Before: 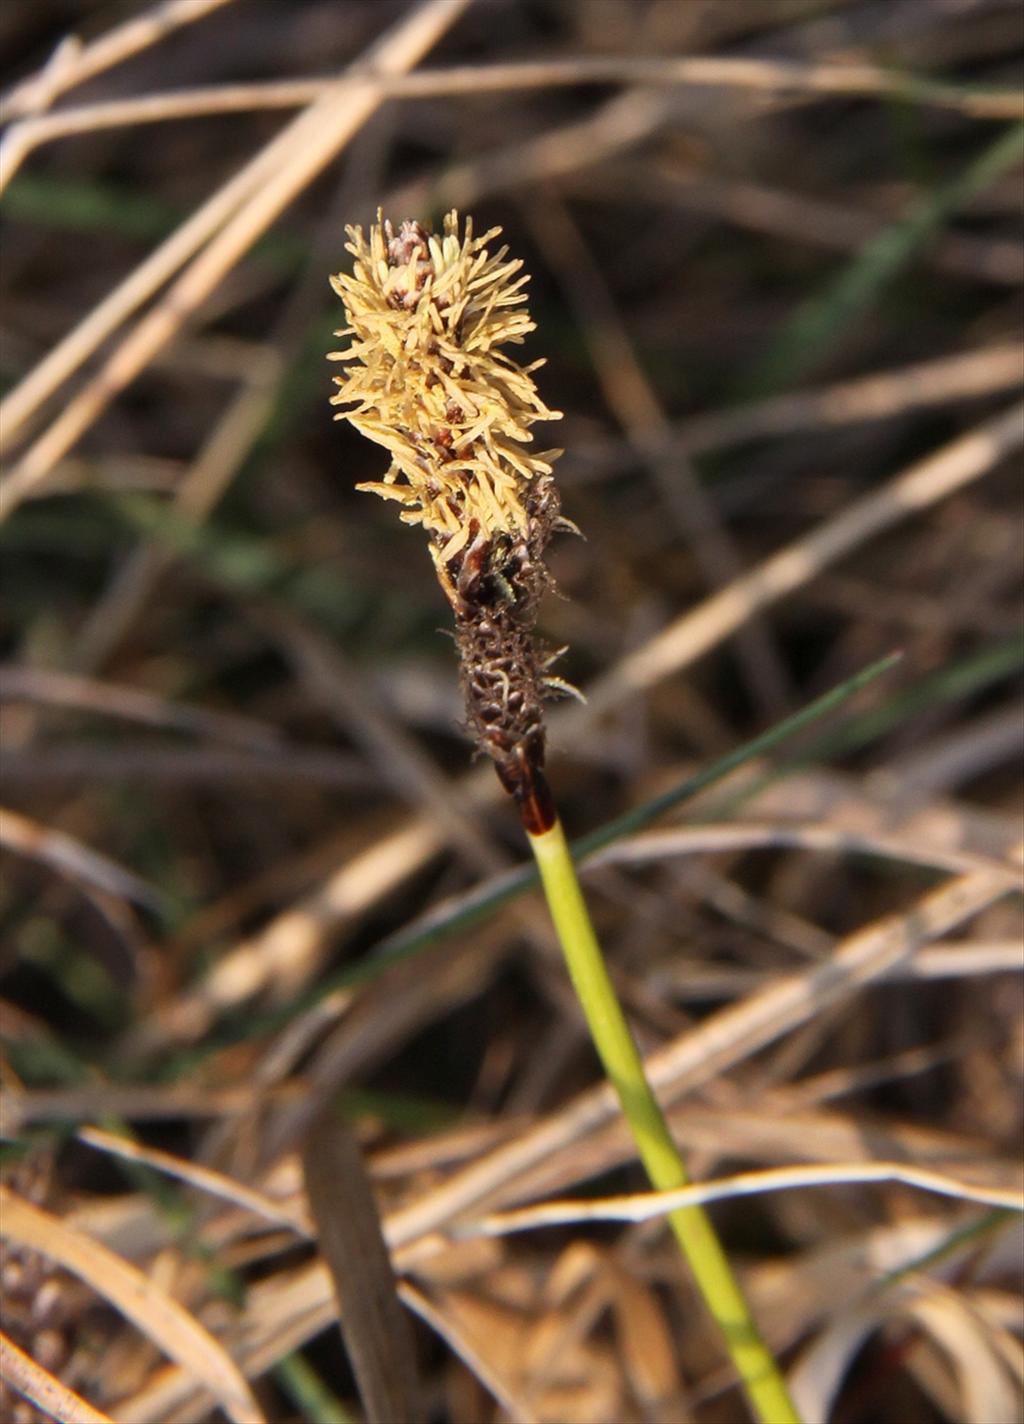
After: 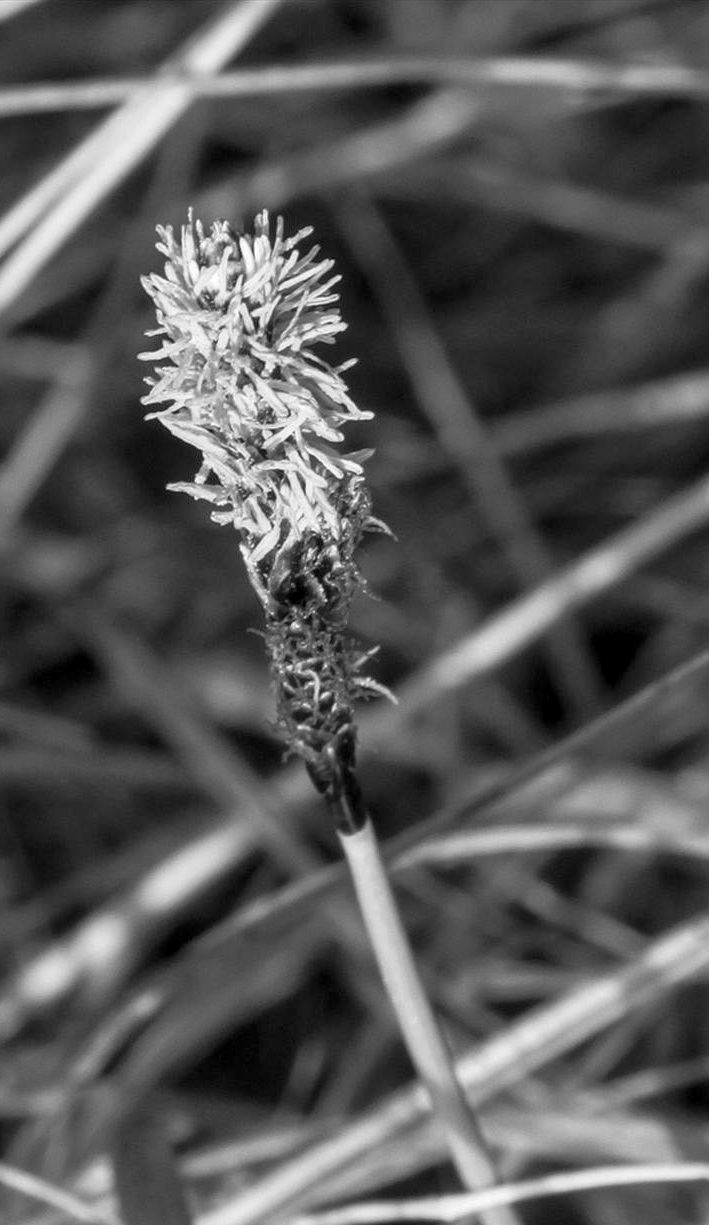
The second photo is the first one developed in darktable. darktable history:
rgb curve: curves: ch0 [(0, 0) (0.053, 0.068) (0.122, 0.128) (1, 1)]
crop: left 18.479%, right 12.2%, bottom 13.971%
white balance: emerald 1
local contrast: detail 130%
monochrome: on, module defaults
